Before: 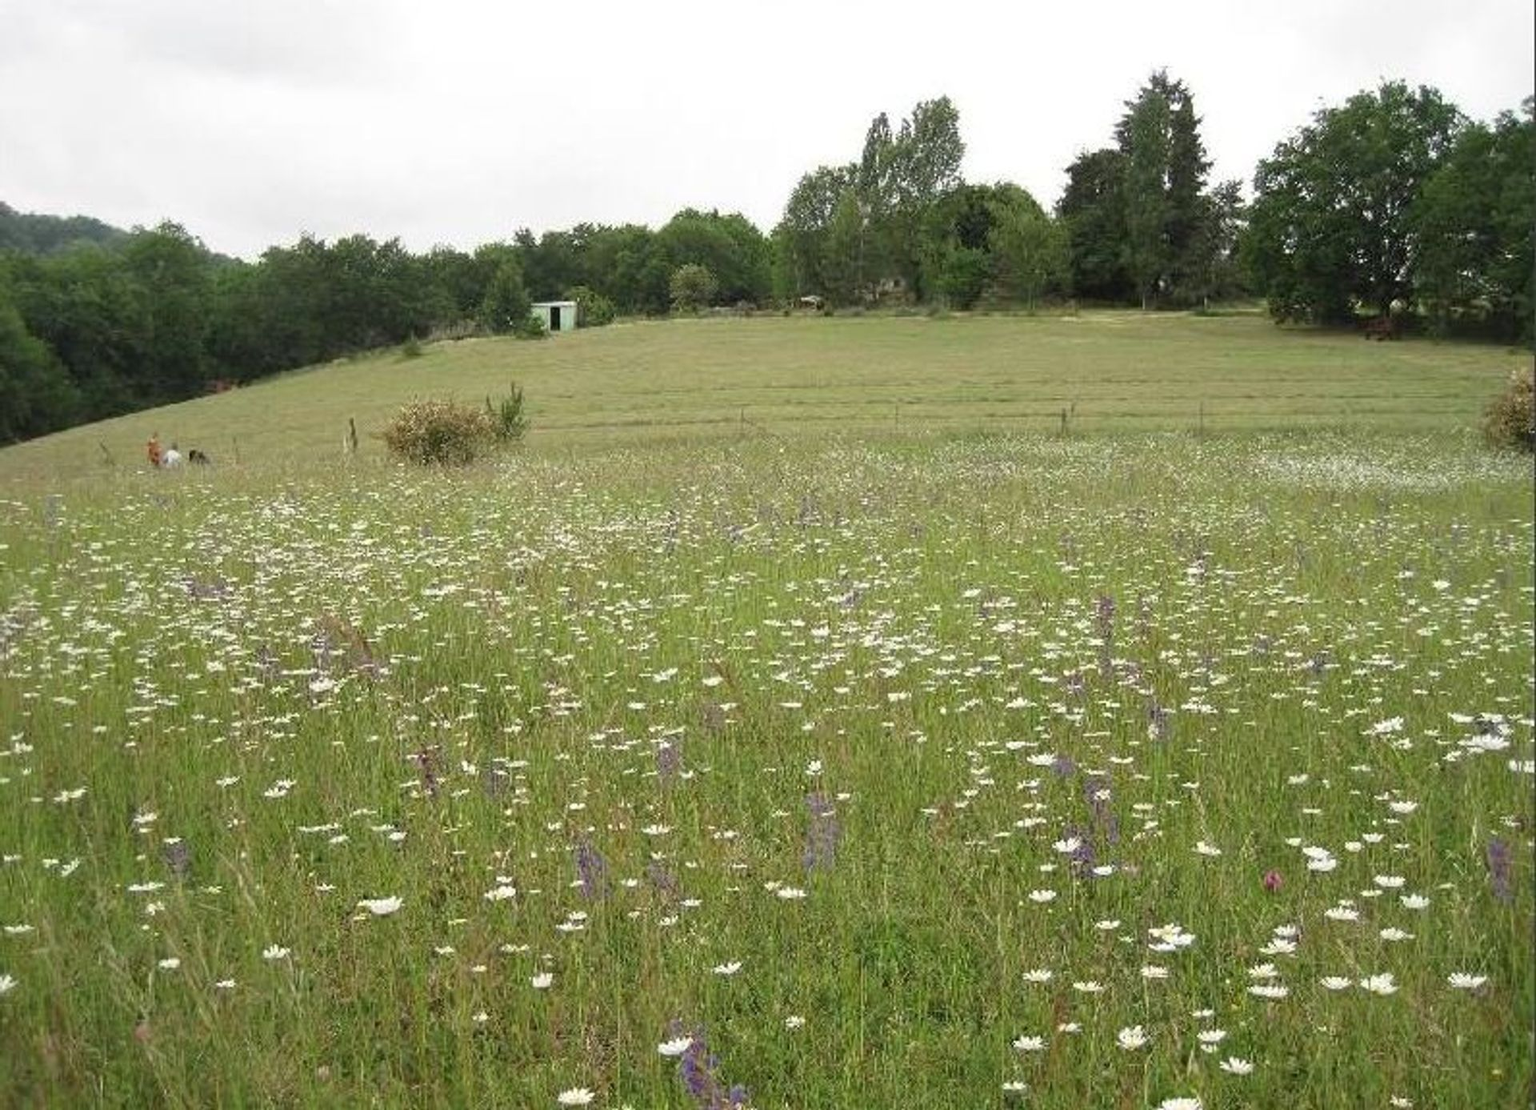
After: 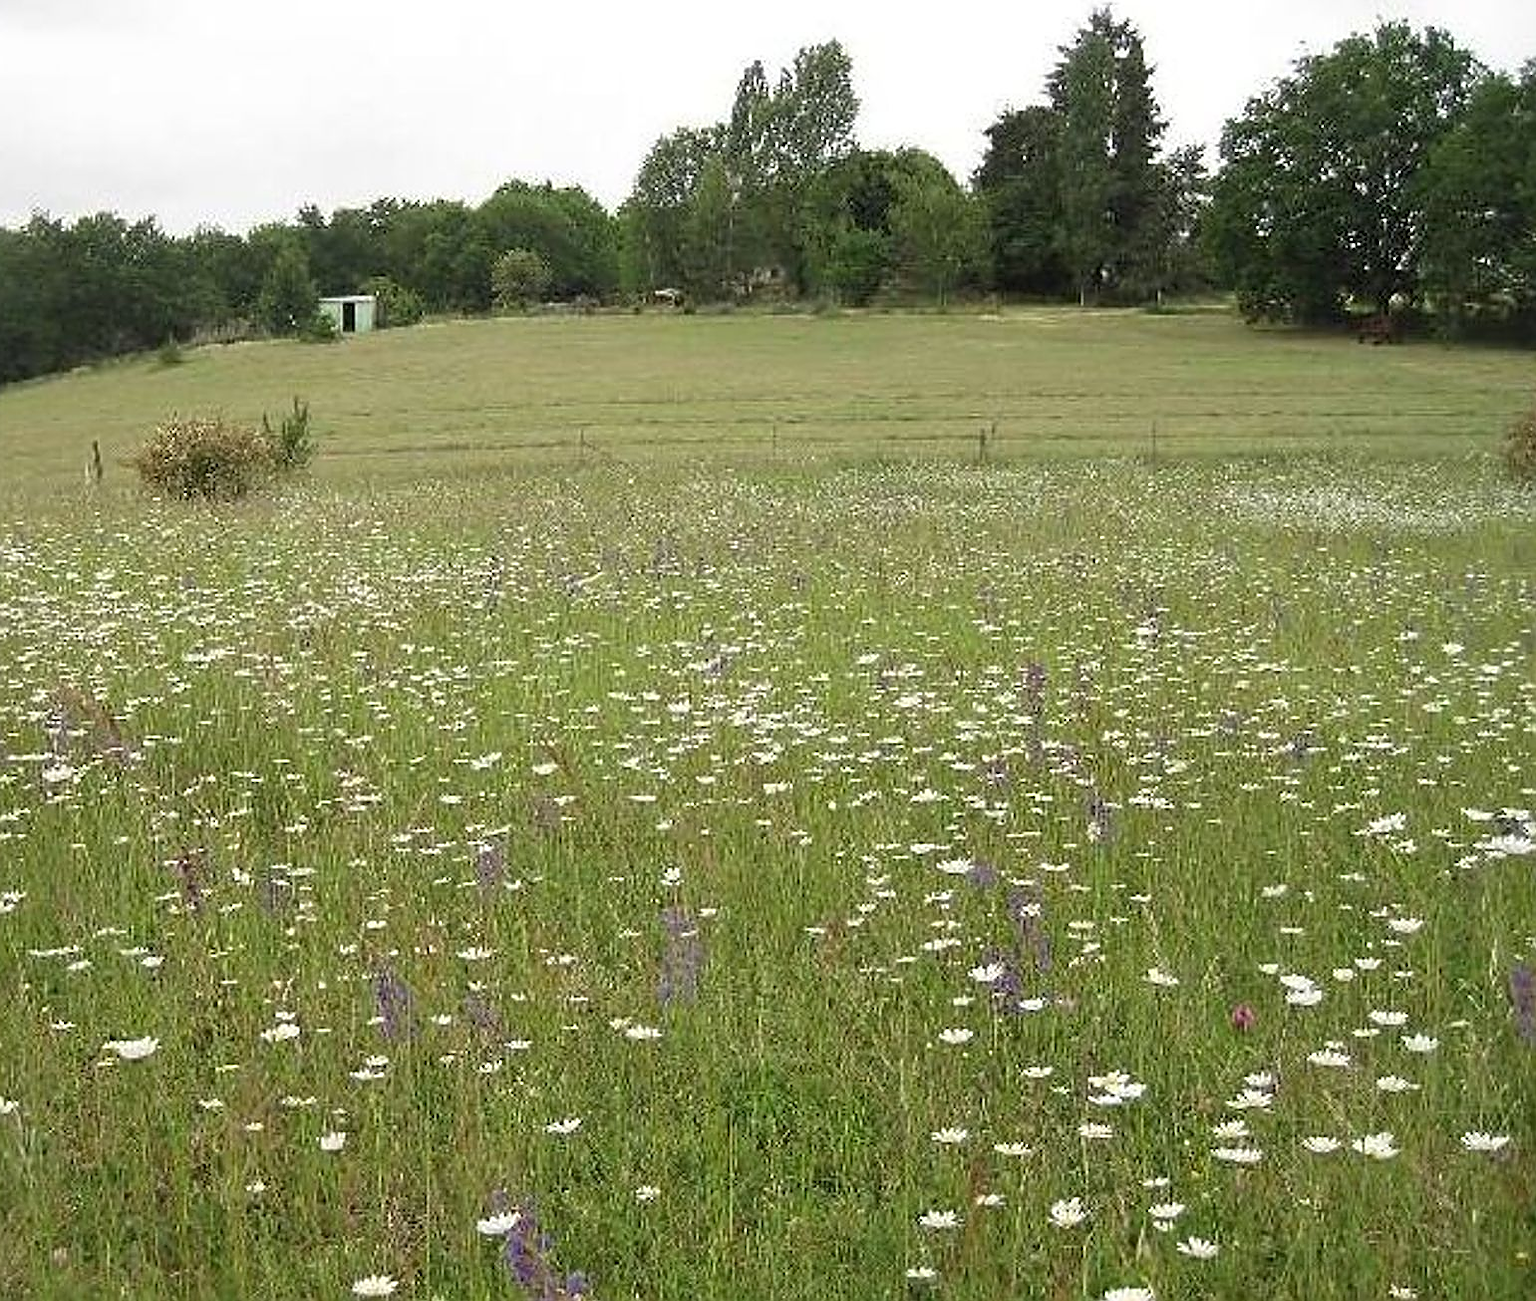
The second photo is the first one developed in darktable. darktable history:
sharpen: radius 1.4, amount 1.25, threshold 0.7
crop and rotate: left 17.959%, top 5.771%, right 1.742%
